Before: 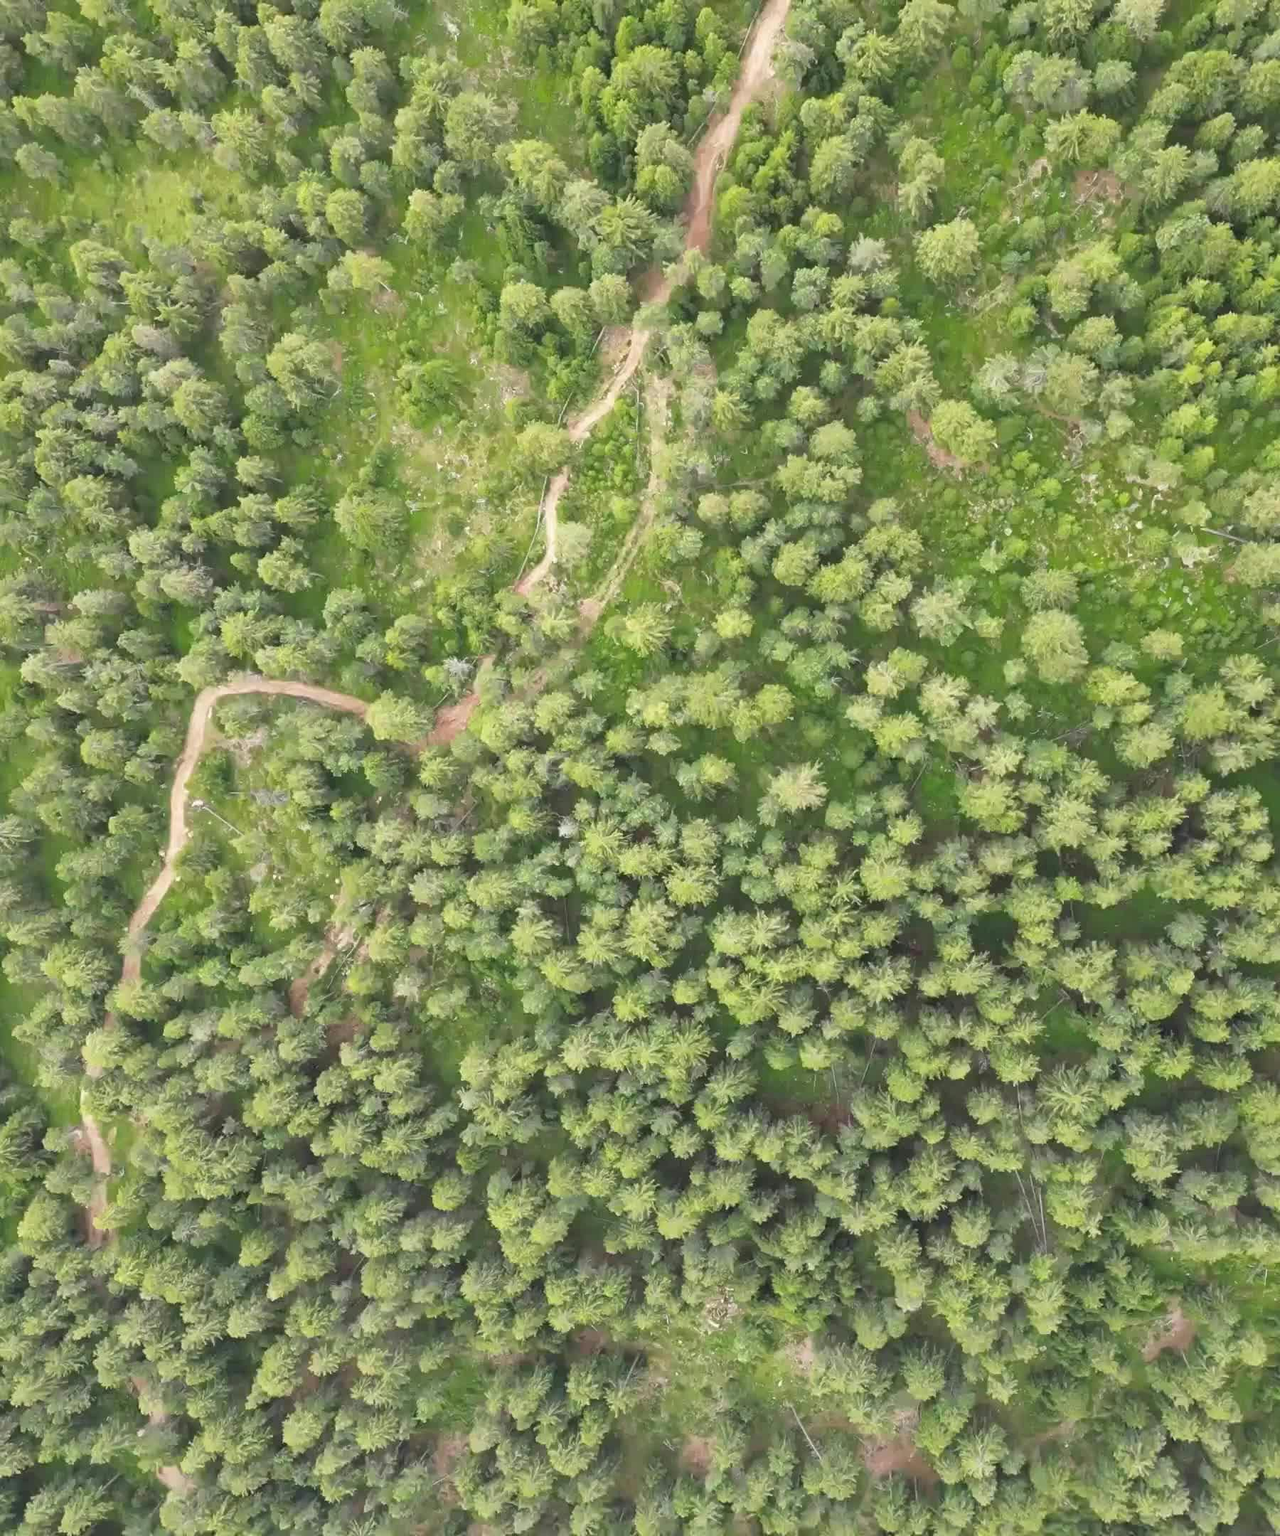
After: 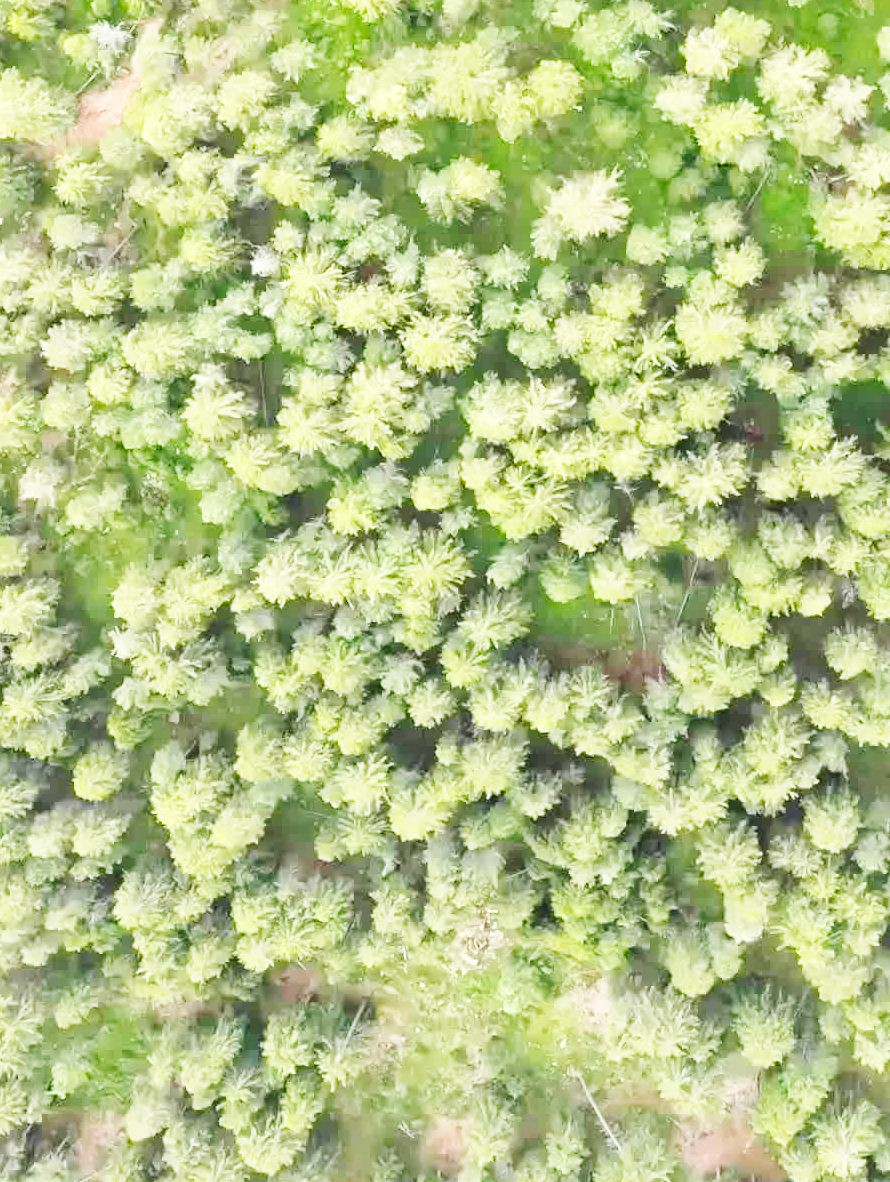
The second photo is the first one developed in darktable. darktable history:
crop: left 29.672%, top 41.786%, right 20.851%, bottom 3.487%
base curve: curves: ch0 [(0, 0.003) (0.001, 0.002) (0.006, 0.004) (0.02, 0.022) (0.048, 0.086) (0.094, 0.234) (0.162, 0.431) (0.258, 0.629) (0.385, 0.8) (0.548, 0.918) (0.751, 0.988) (1, 1)], preserve colors none
white balance: red 1, blue 1
